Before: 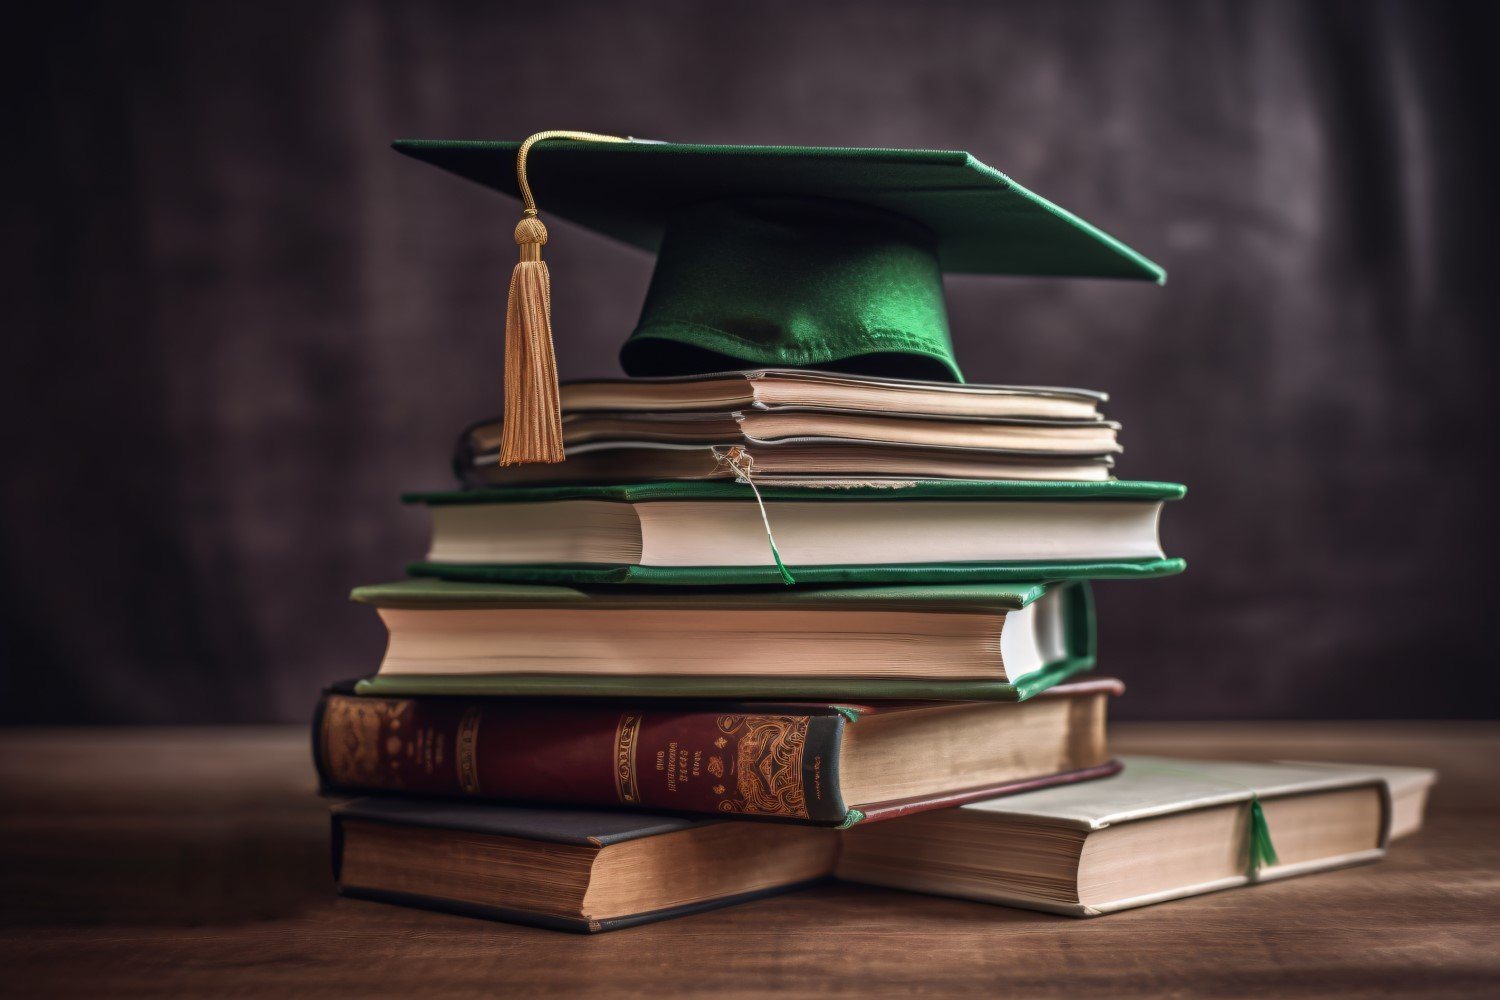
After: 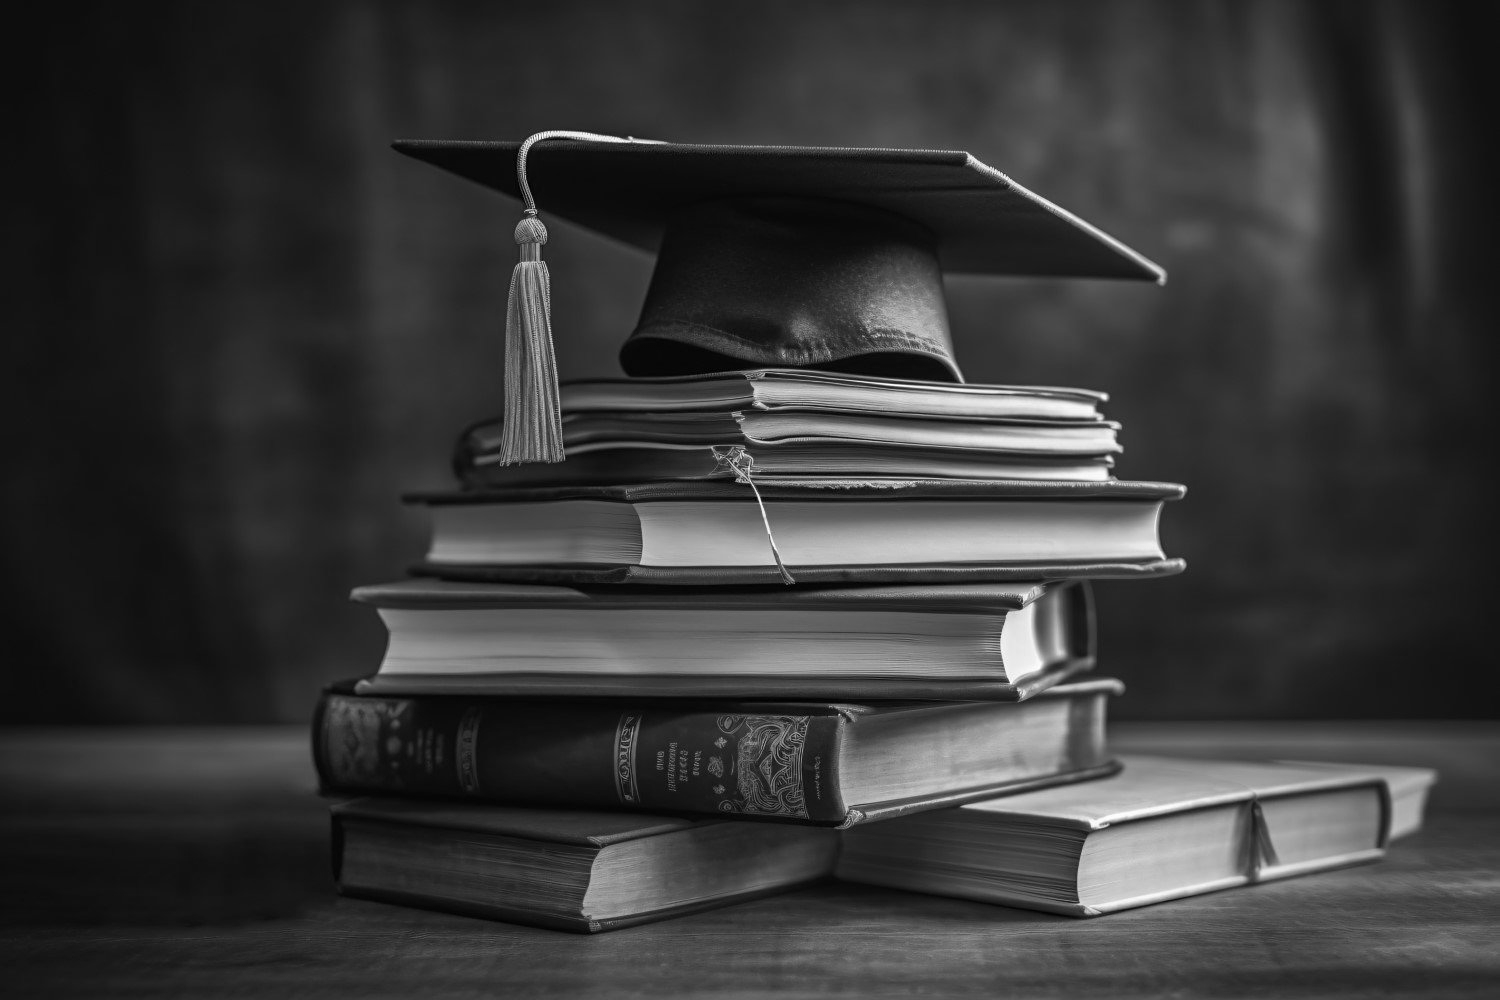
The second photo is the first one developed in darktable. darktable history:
tone equalizer: on, module defaults
sharpen: amount 0.2
white balance: red 0.988, blue 1.017
color calibration: output gray [0.267, 0.423, 0.261, 0], illuminant same as pipeline (D50), adaptation none (bypass)
